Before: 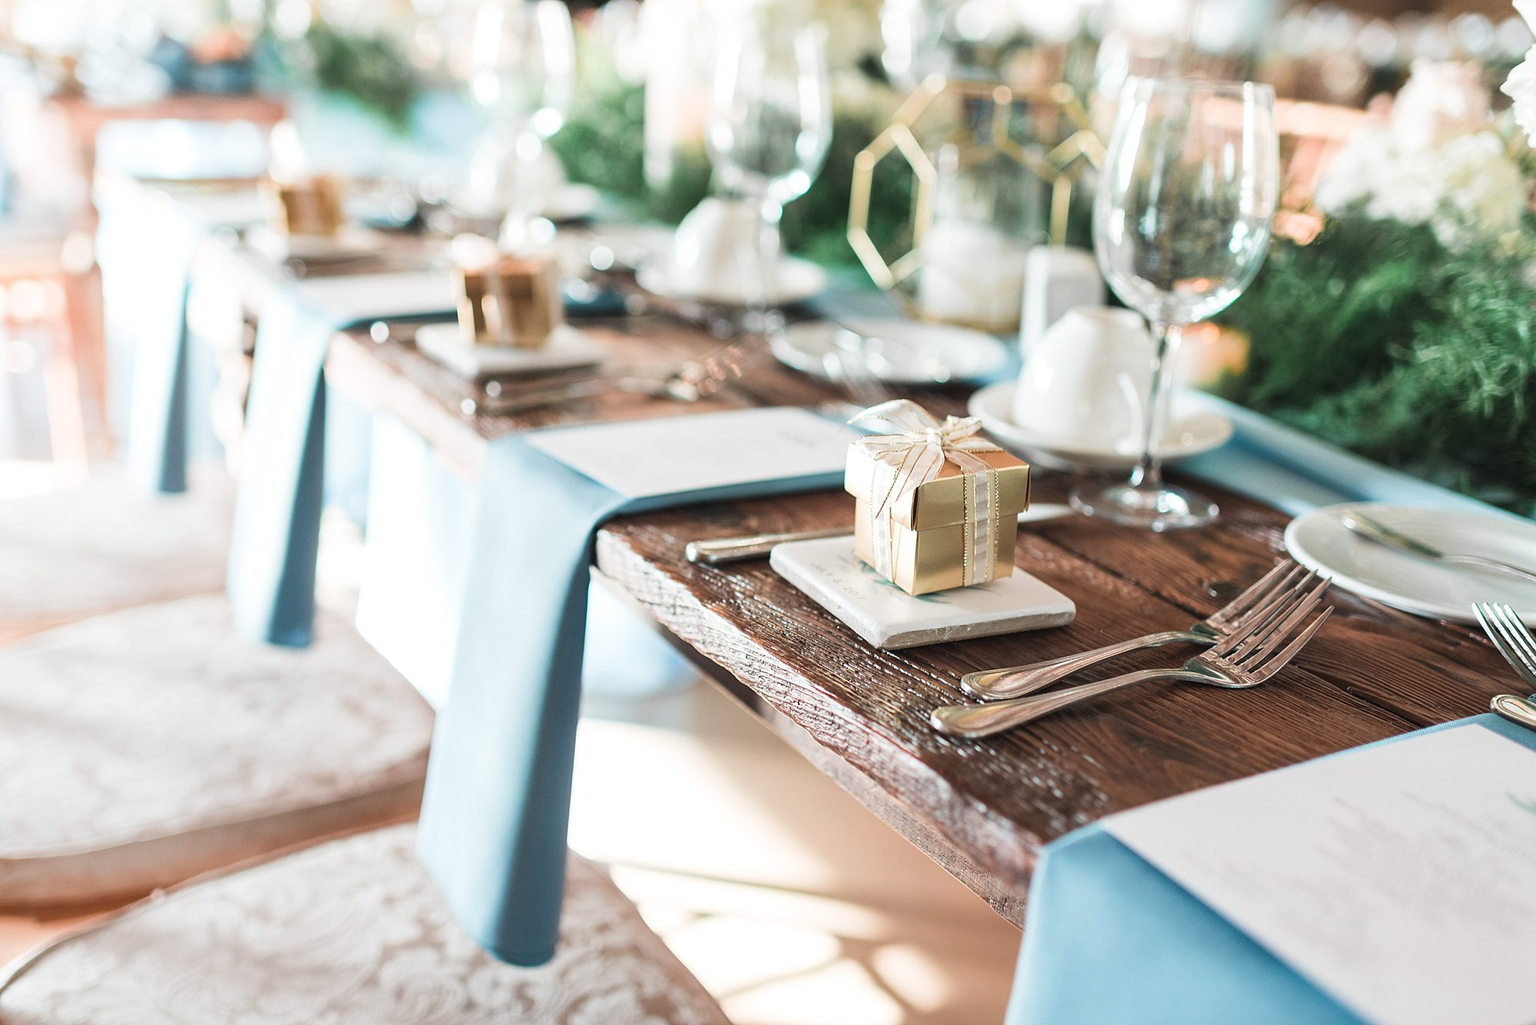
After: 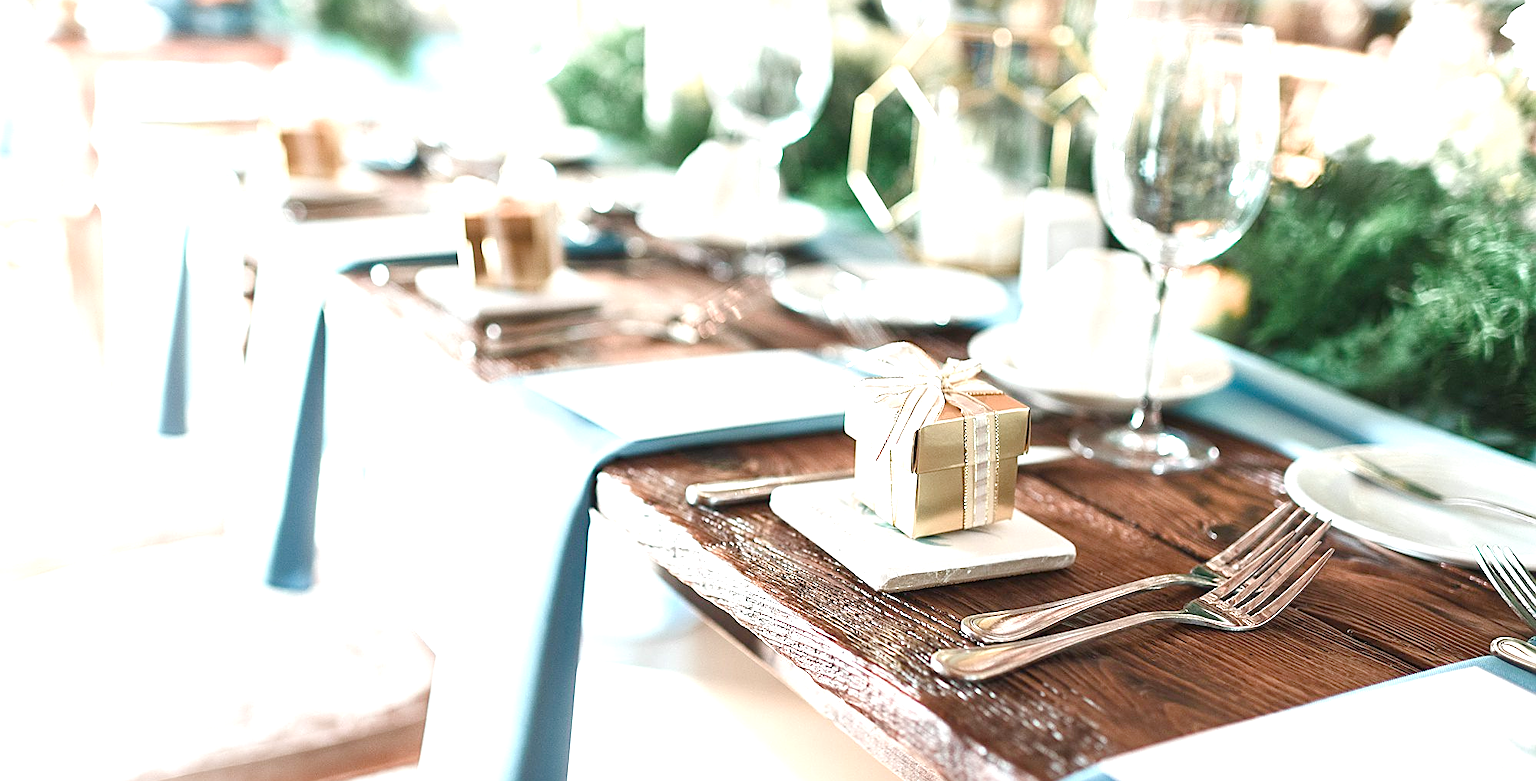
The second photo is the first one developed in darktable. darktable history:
crop: top 5.63%, bottom 18.096%
color balance rgb: perceptual saturation grading › global saturation 20%, perceptual saturation grading › highlights -49.965%, perceptual saturation grading › shadows 25.415%, global vibrance 20%
exposure: exposure 0.757 EV, compensate highlight preservation false
sharpen: on, module defaults
